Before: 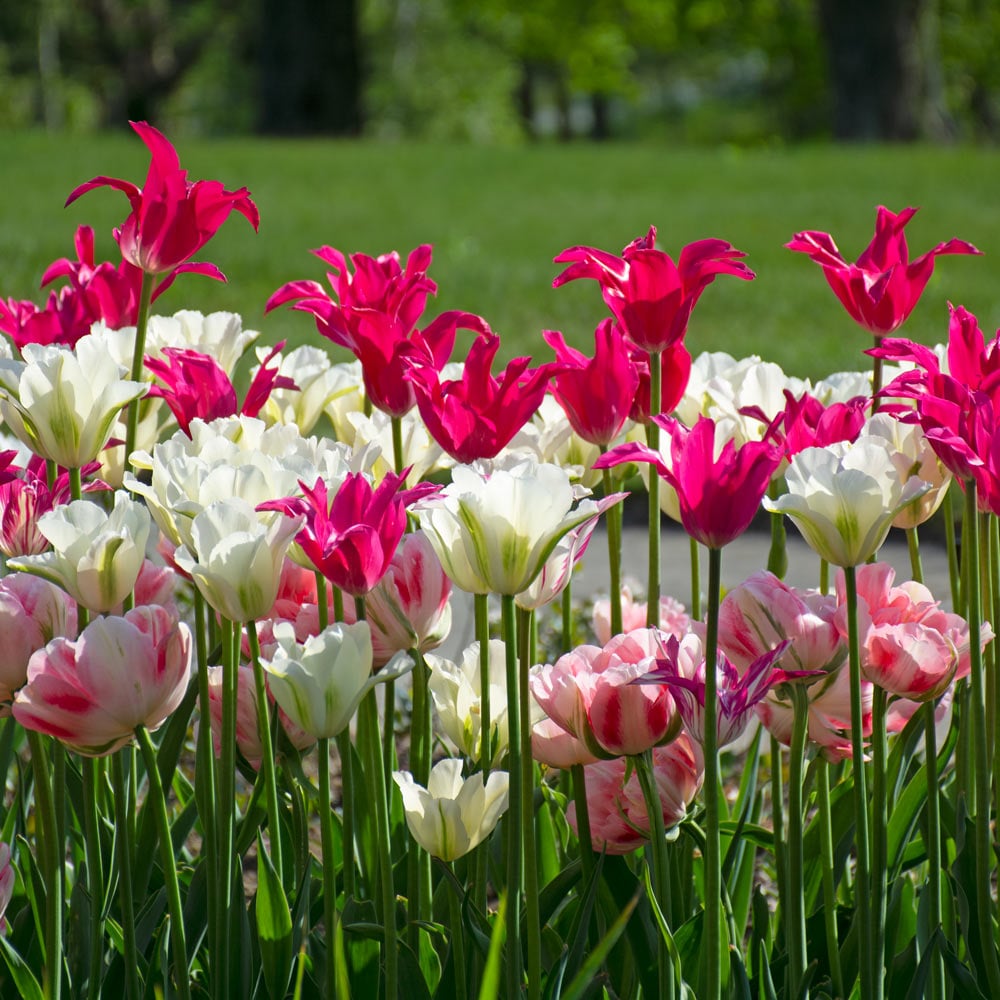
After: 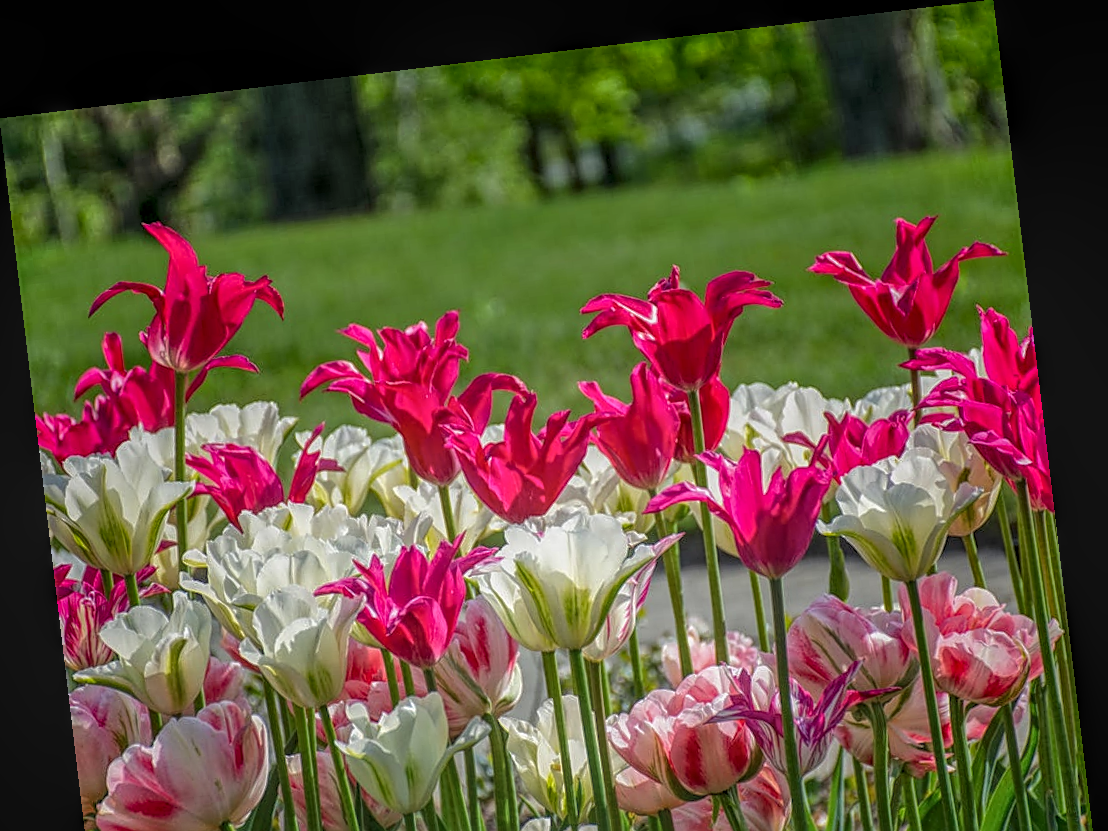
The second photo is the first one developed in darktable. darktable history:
crop: bottom 24.967%
local contrast: highlights 20%, shadows 30%, detail 200%, midtone range 0.2
sharpen: on, module defaults
color balance rgb: on, module defaults
rotate and perspective: rotation -6.83°, automatic cropping off
shadows and highlights: soften with gaussian
